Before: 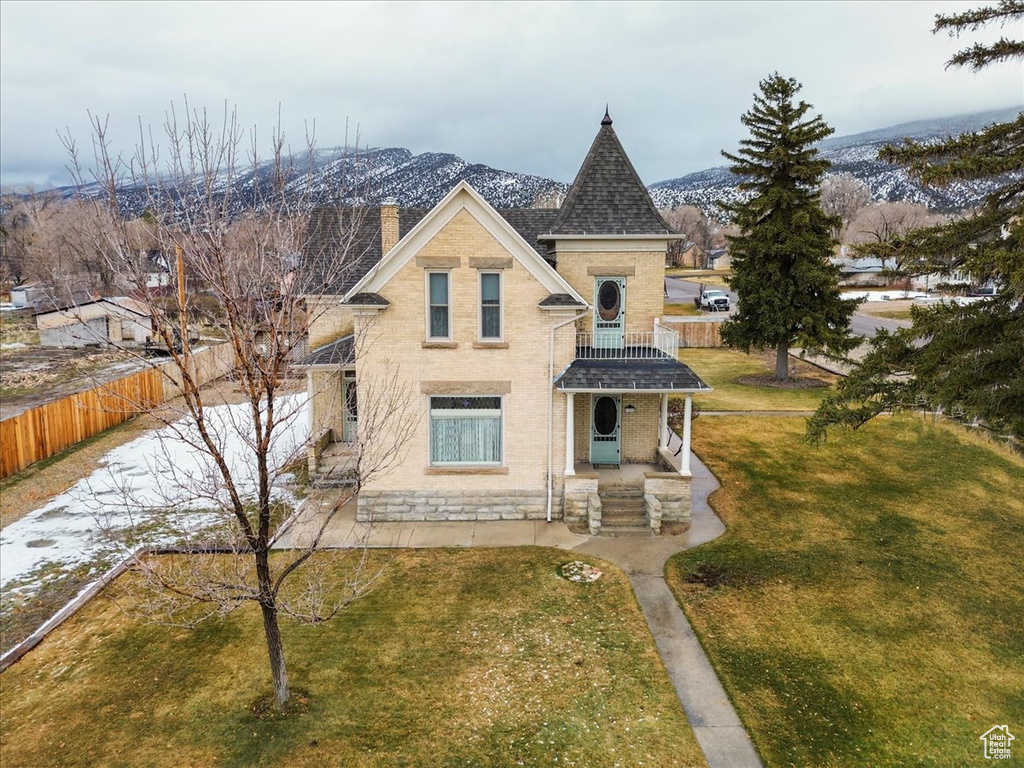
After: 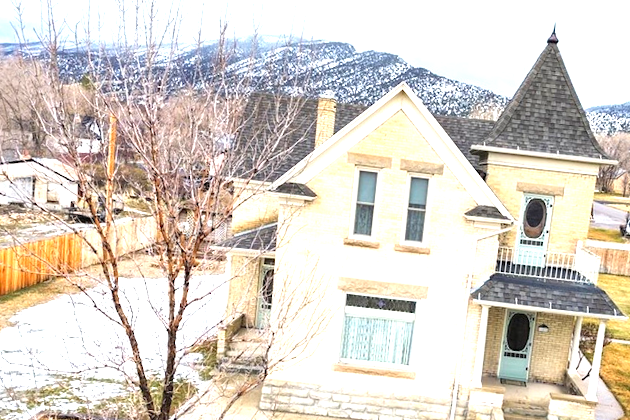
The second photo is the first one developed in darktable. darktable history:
crop and rotate: angle -6.53°, left 2.039%, top 6.789%, right 27.503%, bottom 30.464%
exposure: black level correction 0, exposure 1.279 EV, compensate highlight preservation false
